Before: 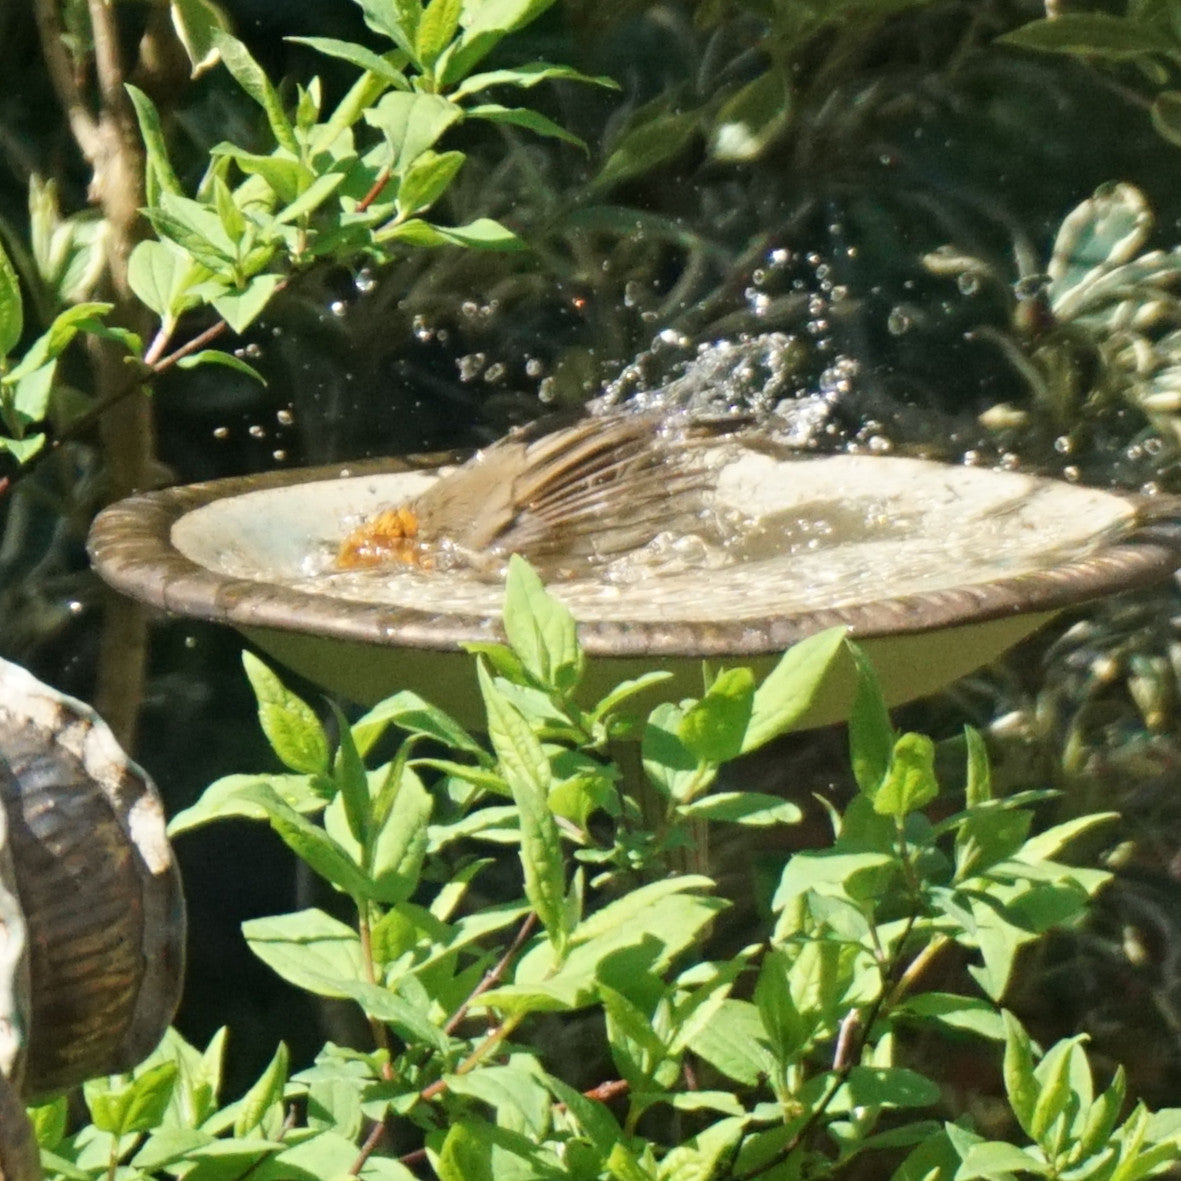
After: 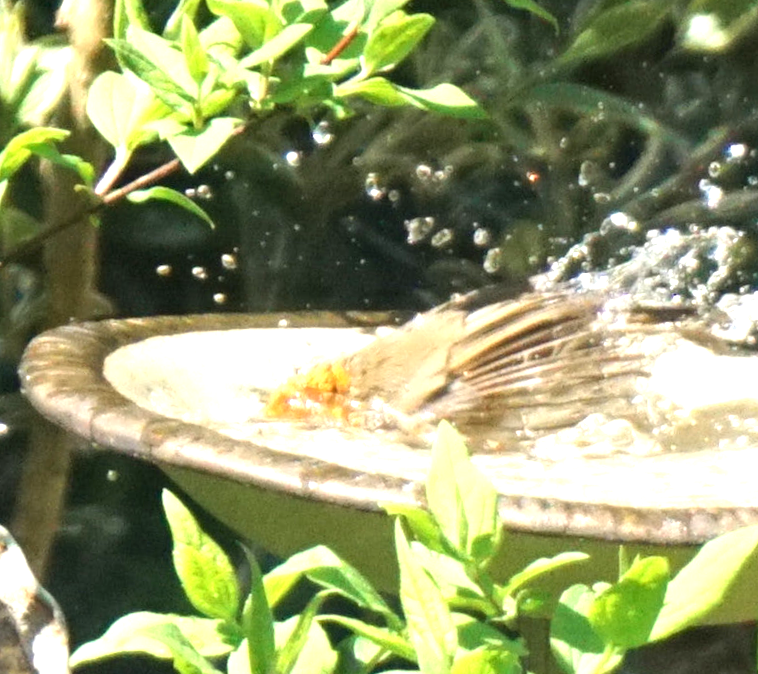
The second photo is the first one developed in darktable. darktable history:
crop and rotate: angle -5.79°, left 2.173%, top 6.93%, right 27.486%, bottom 30.471%
exposure: black level correction 0, exposure 1 EV, compensate highlight preservation false
